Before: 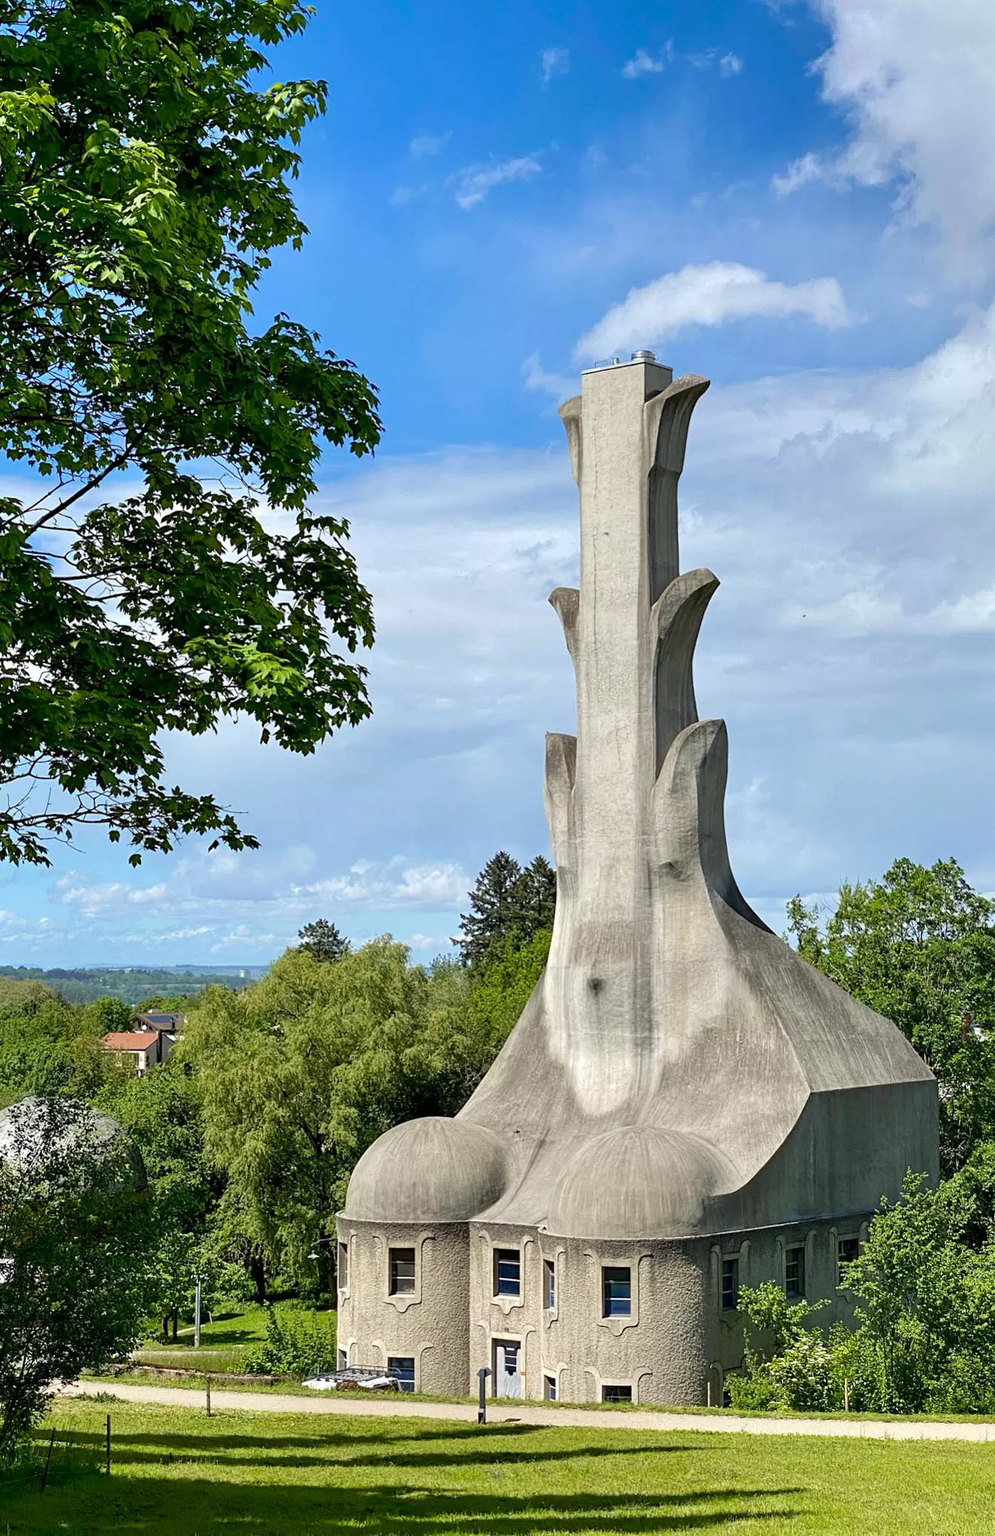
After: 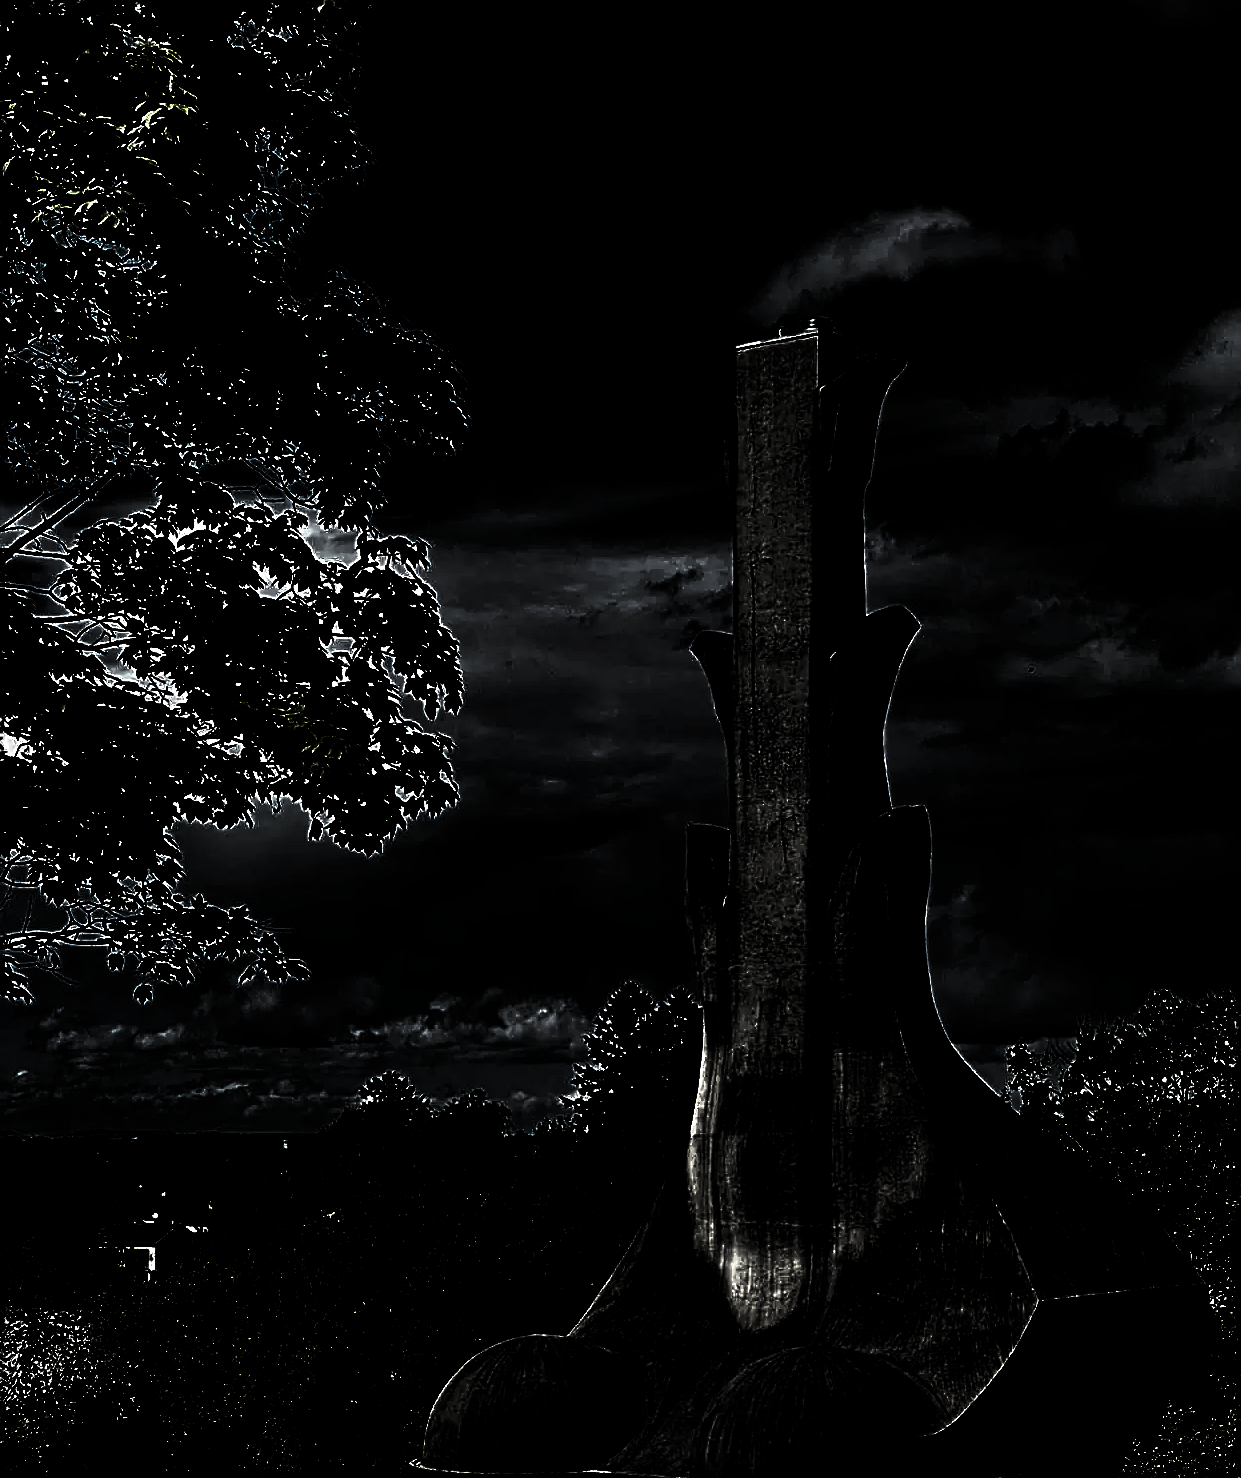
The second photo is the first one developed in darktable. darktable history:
levels: levels [0.721, 0.937, 0.997]
crop: left 2.728%, top 7.256%, right 3.186%, bottom 20.143%
sharpen: on, module defaults
